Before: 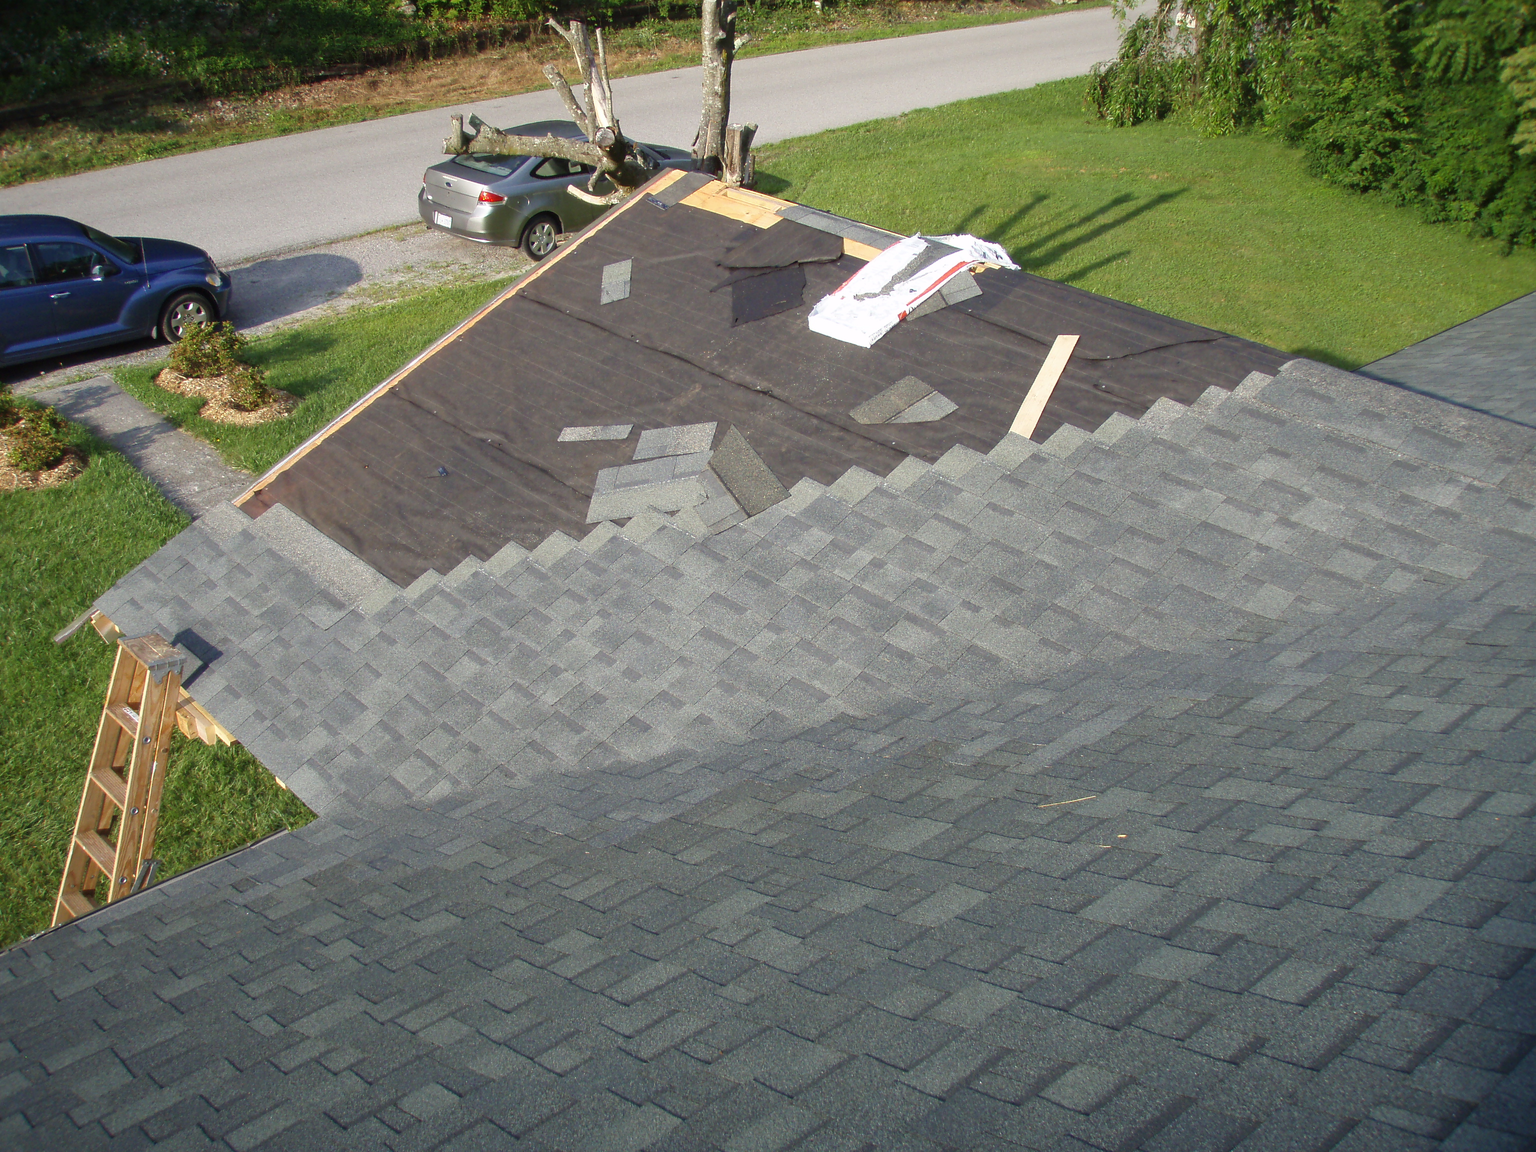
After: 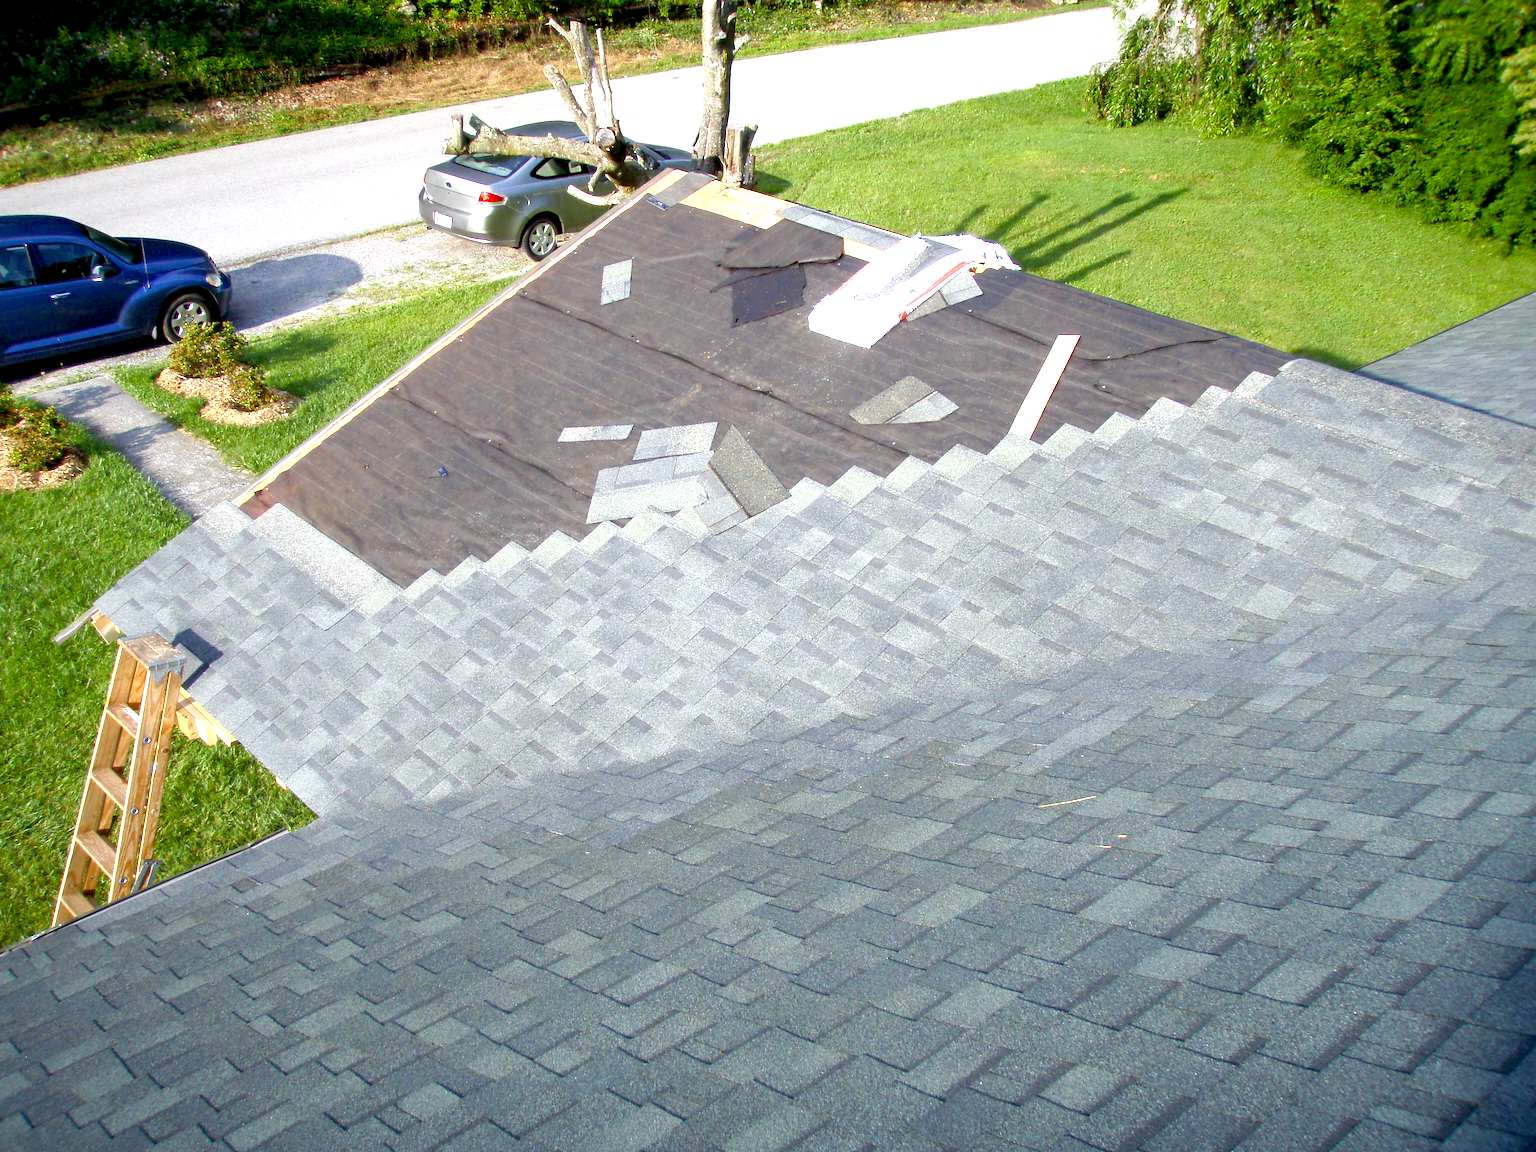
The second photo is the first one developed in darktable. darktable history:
white balance: red 0.976, blue 1.04
color balance rgb: shadows fall-off 101%, linear chroma grading › mid-tones 7.63%, perceptual saturation grading › mid-tones 11.68%, mask middle-gray fulcrum 22.45%, global vibrance 10.11%, saturation formula JzAzBz (2021)
exposure: black level correction 0.011, exposure 1.088 EV, compensate exposure bias true, compensate highlight preservation false
